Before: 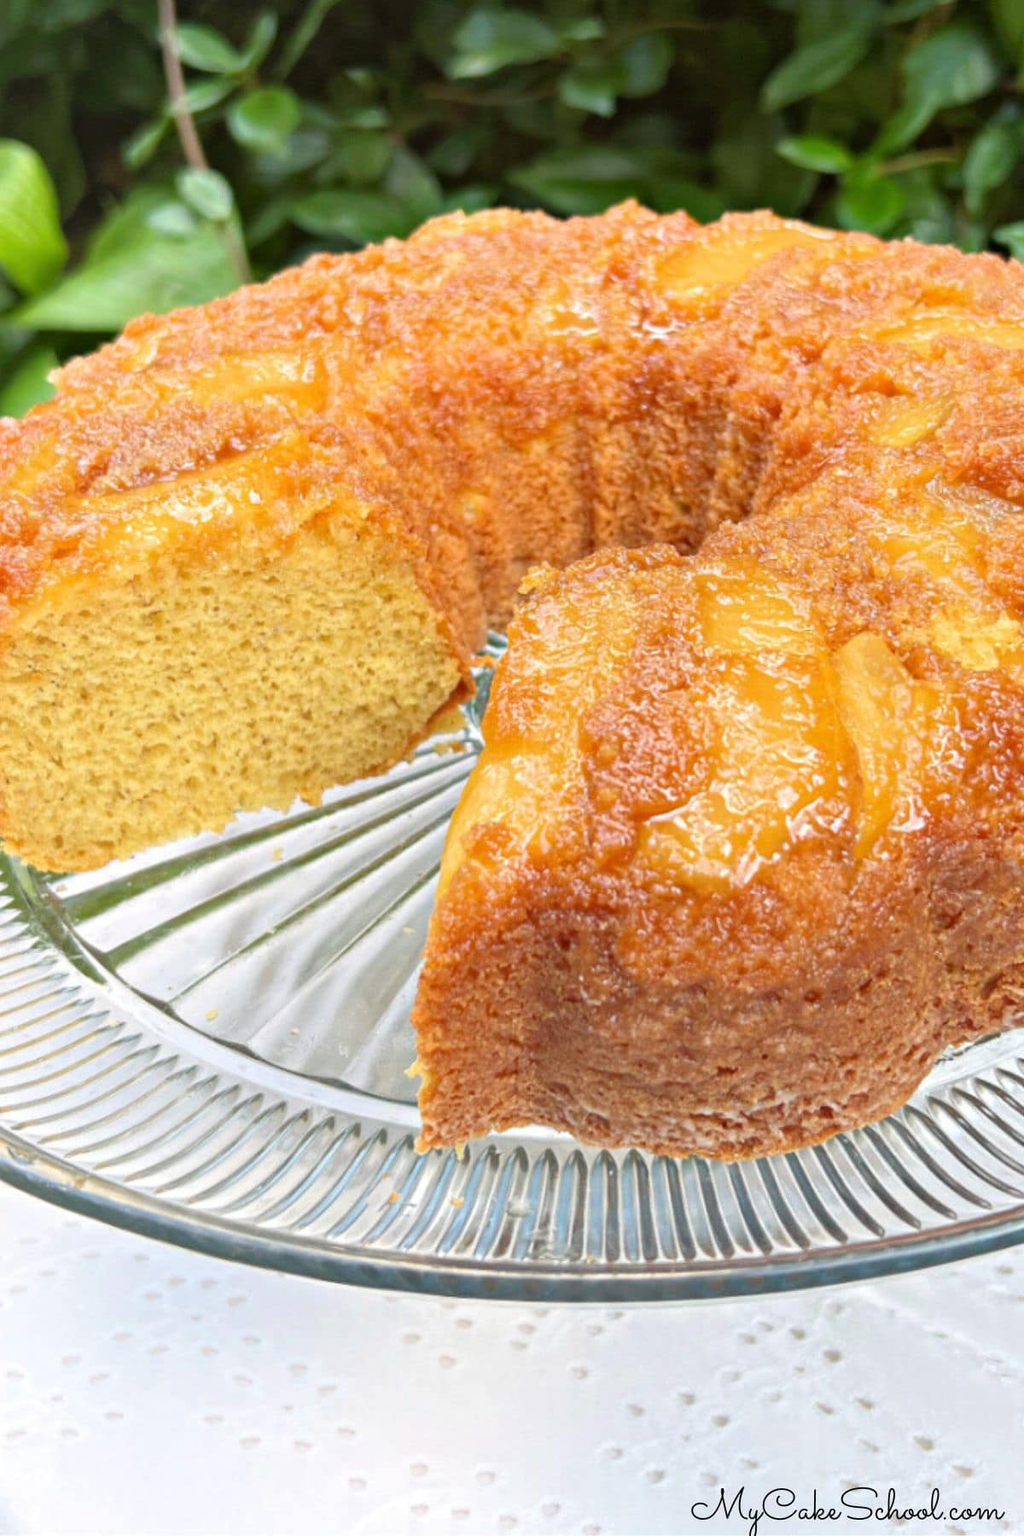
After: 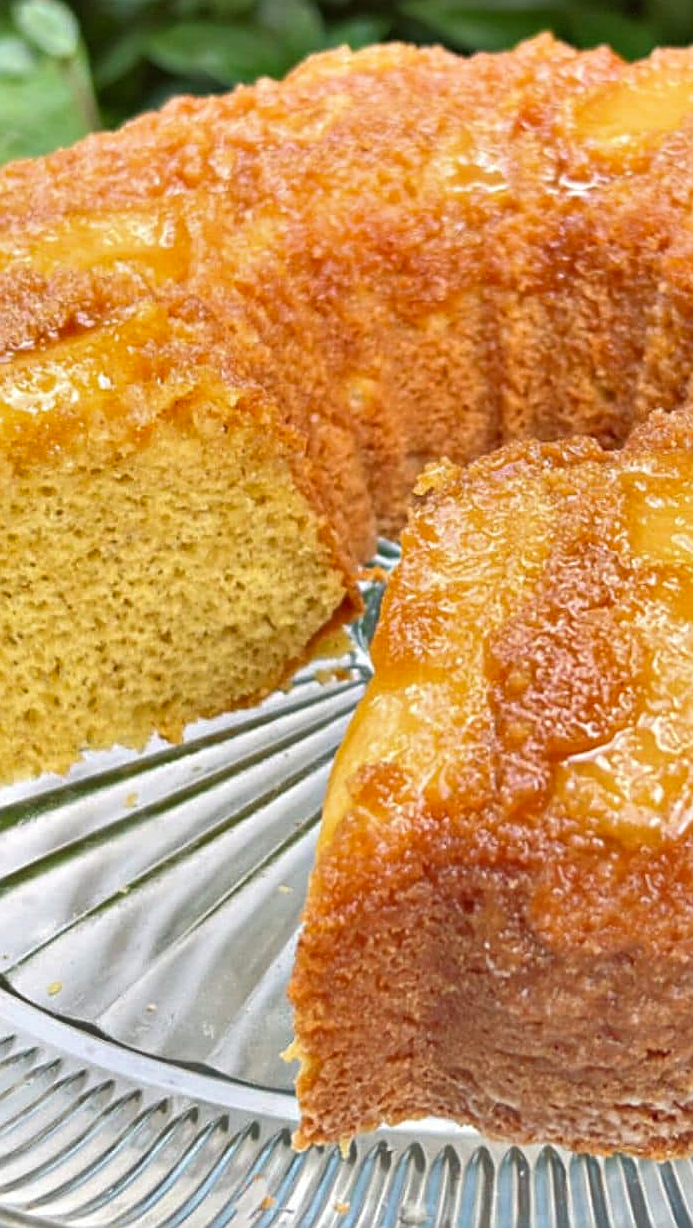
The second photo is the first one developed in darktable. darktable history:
sharpen: on, module defaults
crop: left 16.202%, top 11.208%, right 26.045%, bottom 20.557%
shadows and highlights: low approximation 0.01, soften with gaussian
